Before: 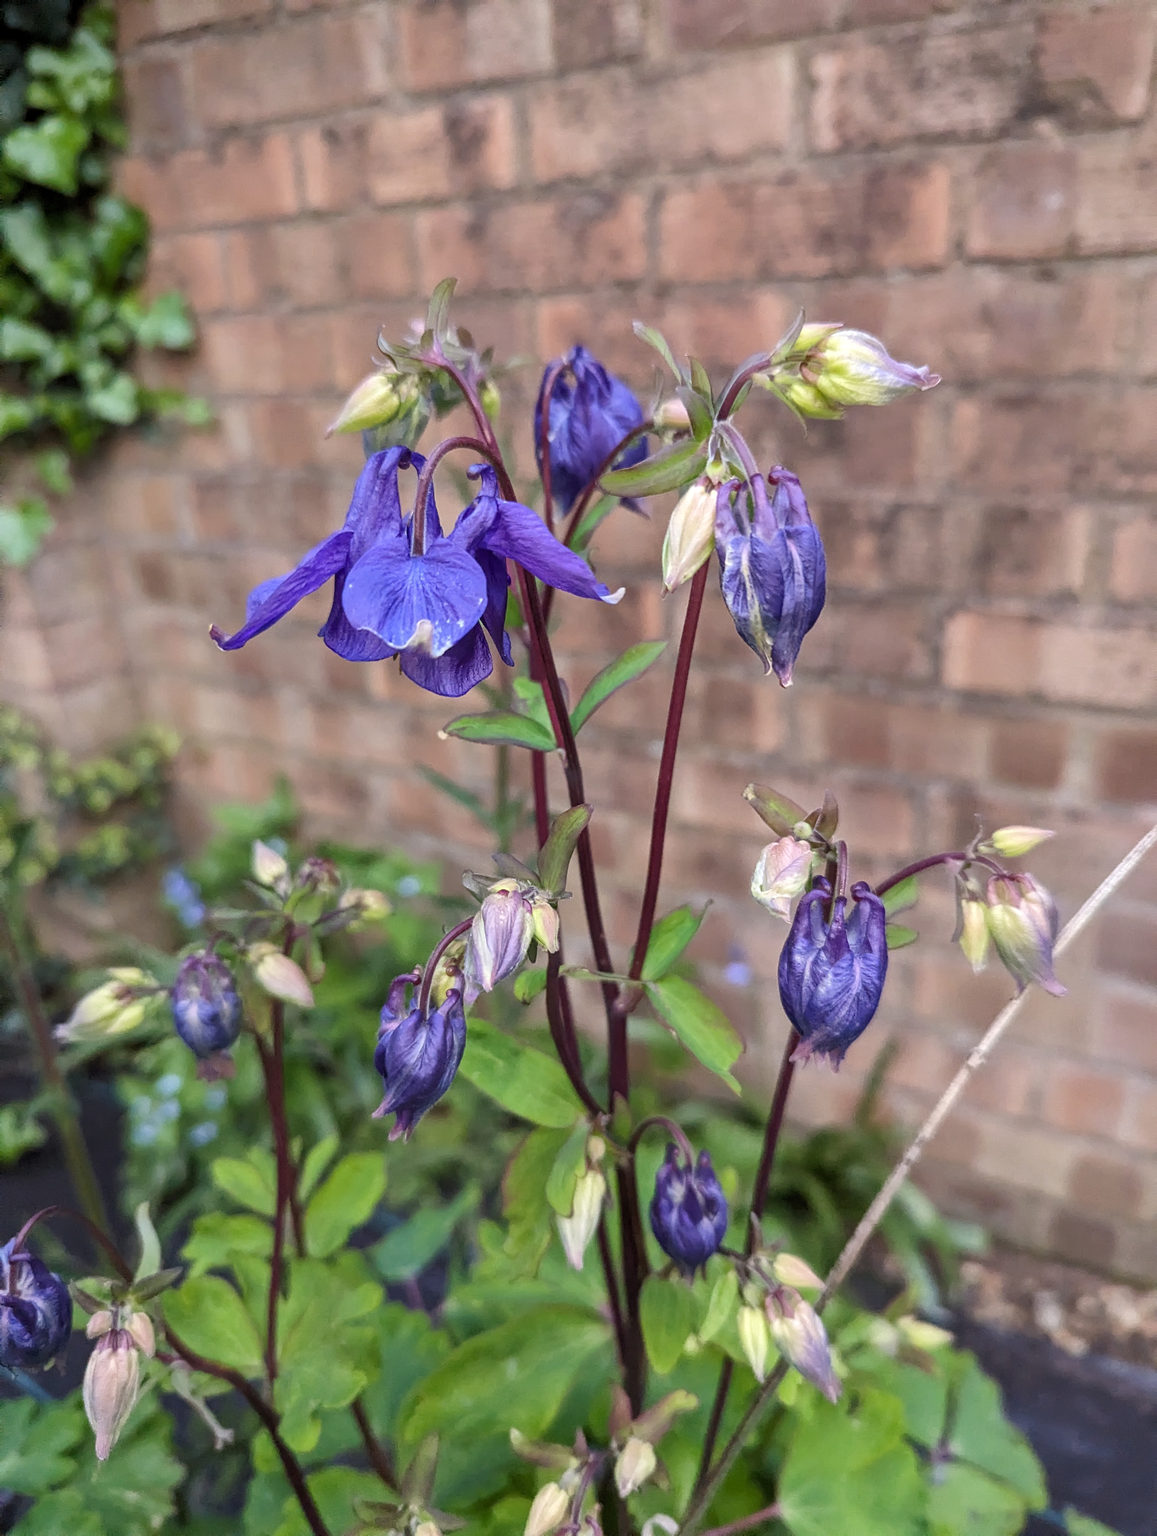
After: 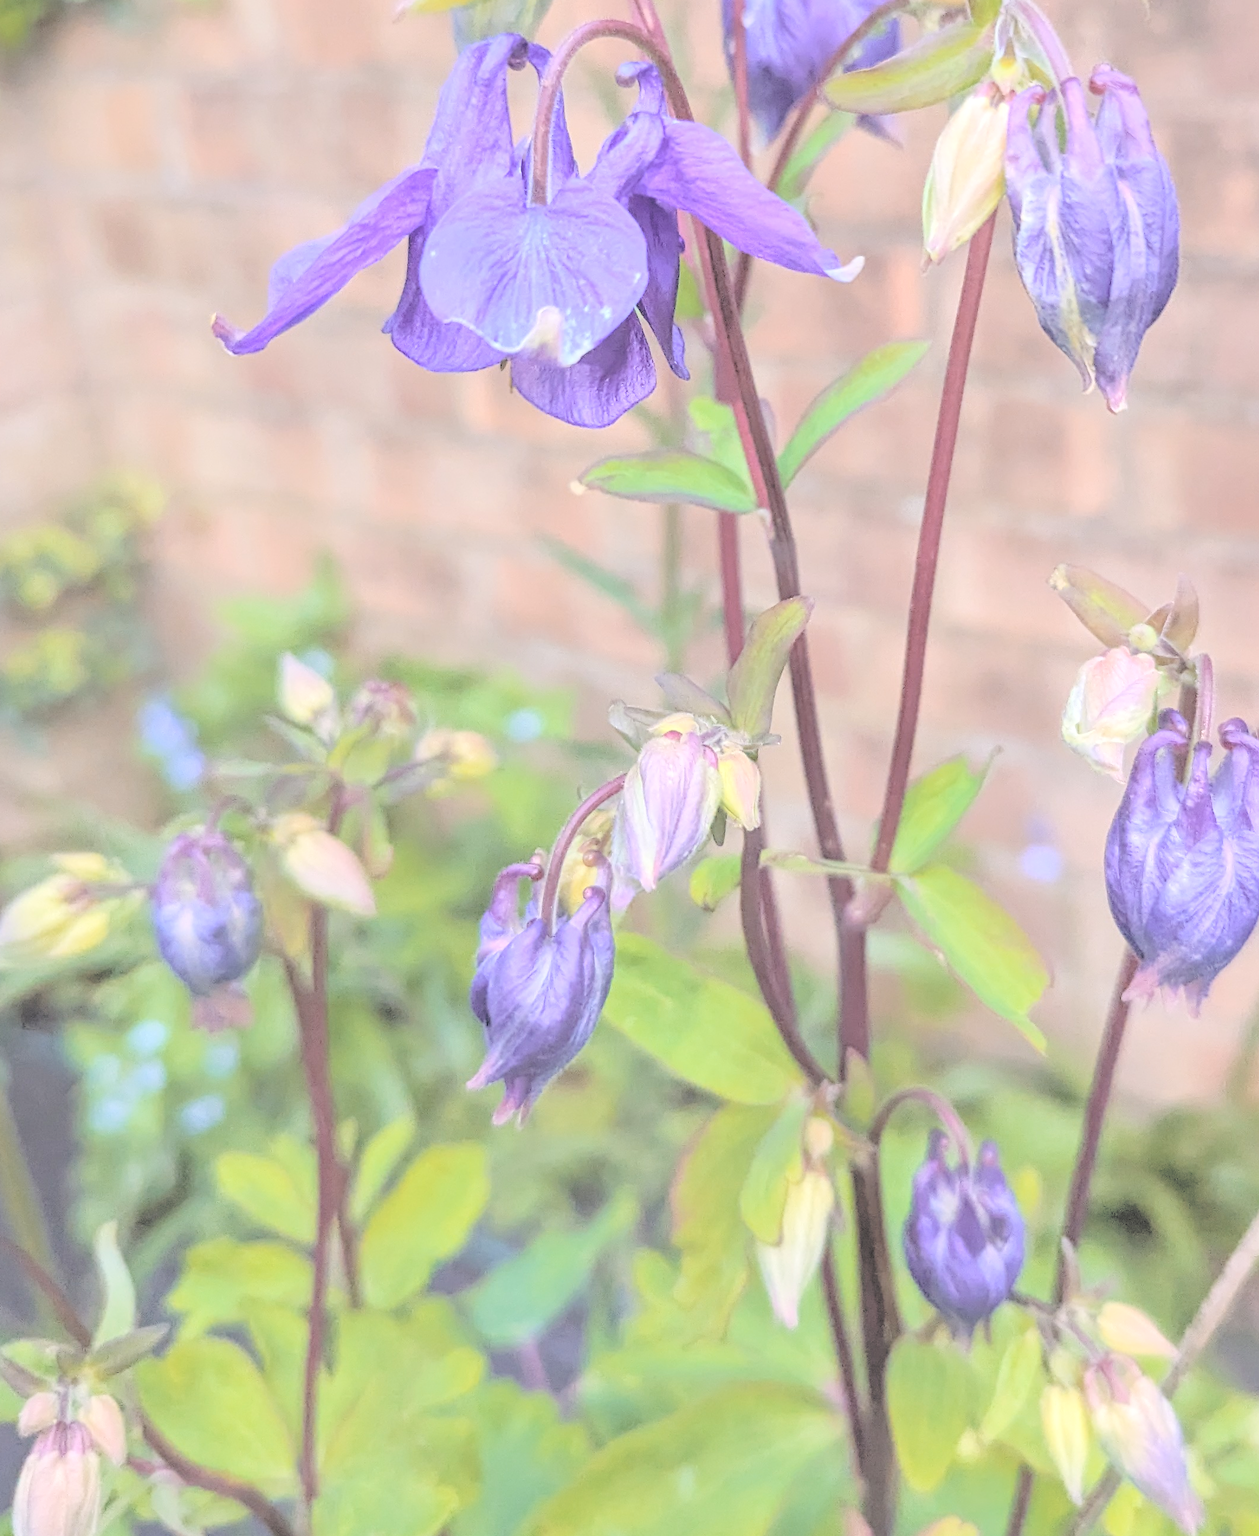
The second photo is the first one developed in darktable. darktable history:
crop: left 6.488%, top 27.668%, right 24.183%, bottom 8.656%
contrast brightness saturation: brightness 1
color zones: curves: ch1 [(0, 0.469) (0.072, 0.457) (0.243, 0.494) (0.429, 0.5) (0.571, 0.5) (0.714, 0.5) (0.857, 0.5) (1, 0.469)]; ch2 [(0, 0.499) (0.143, 0.467) (0.242, 0.436) (0.429, 0.493) (0.571, 0.5) (0.714, 0.5) (0.857, 0.5) (1, 0.499)]
